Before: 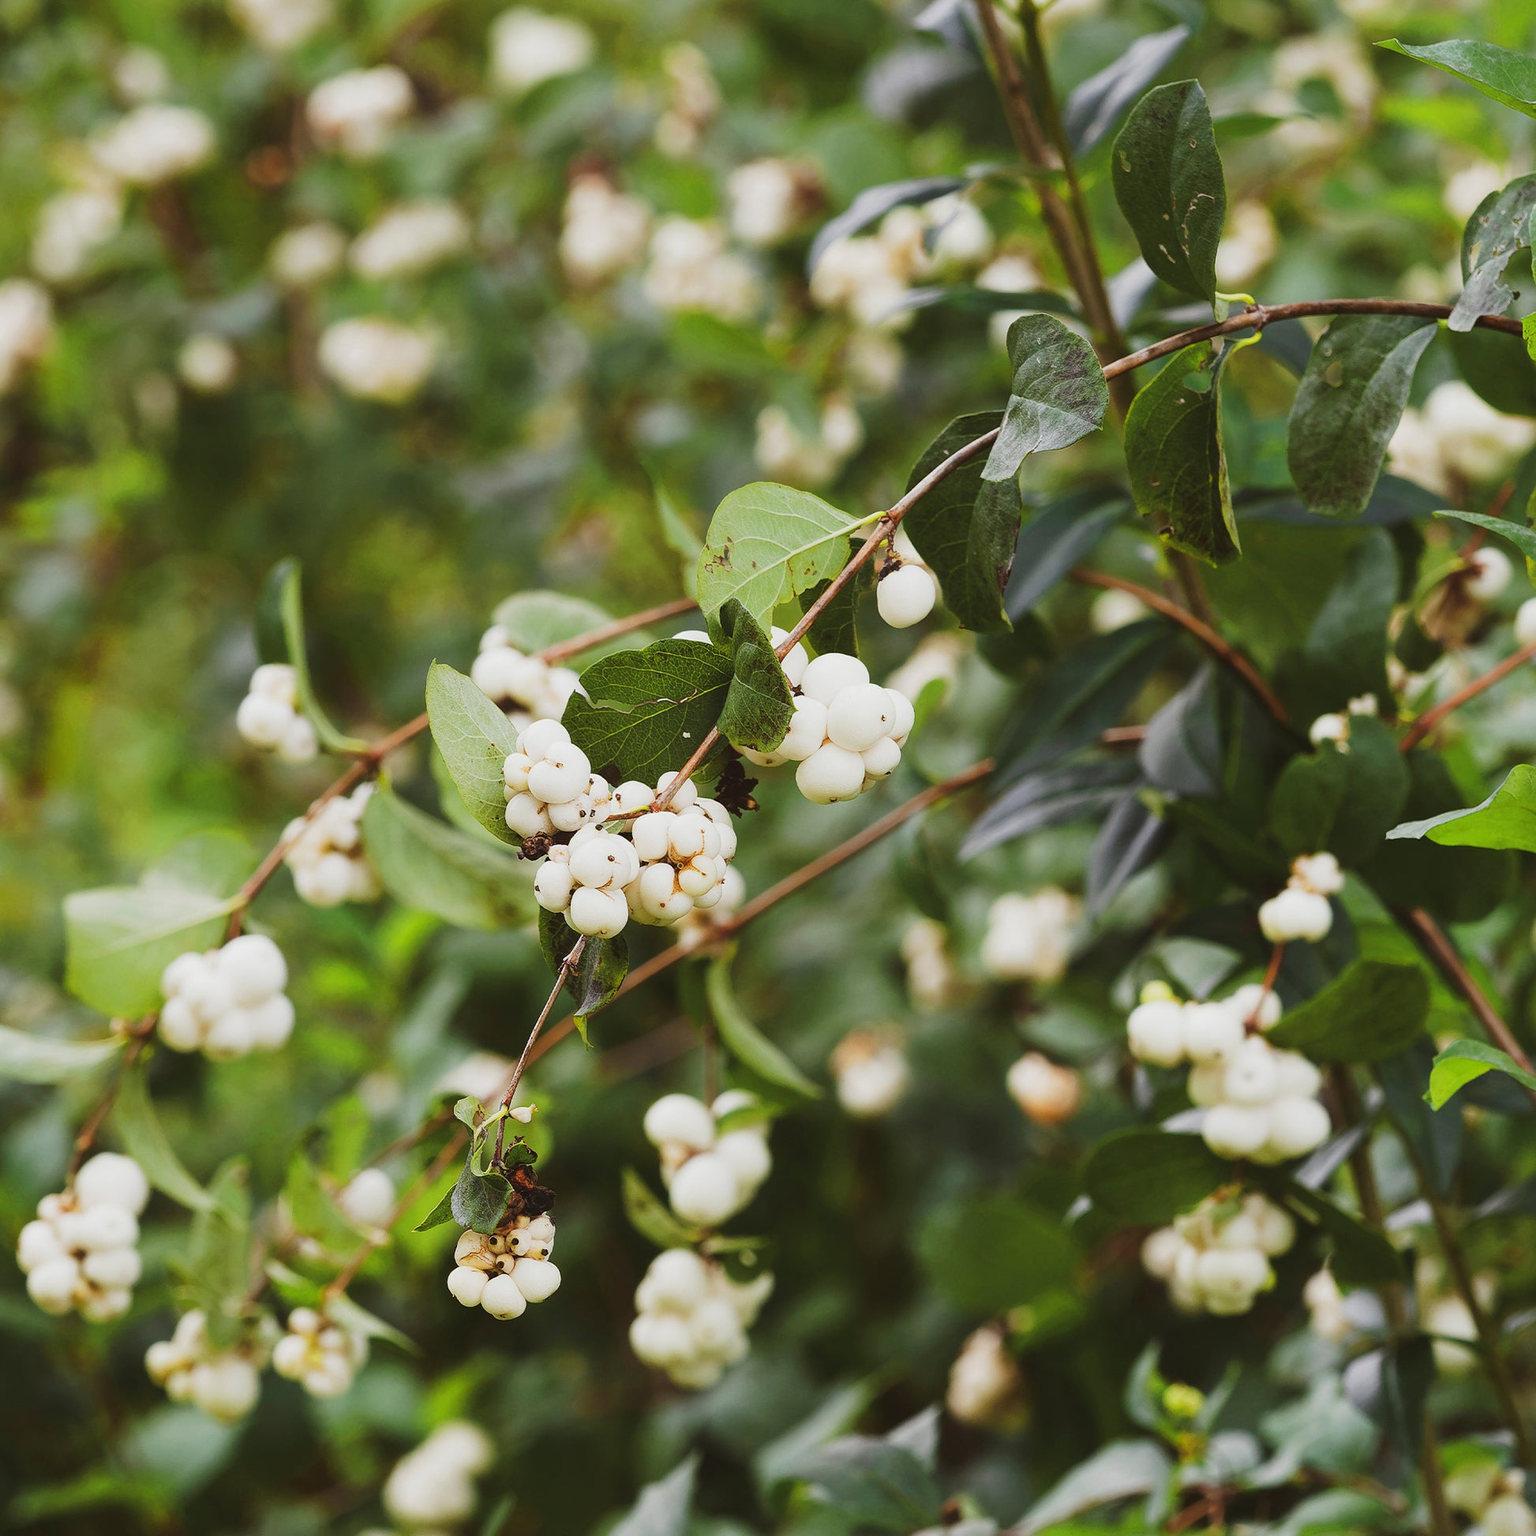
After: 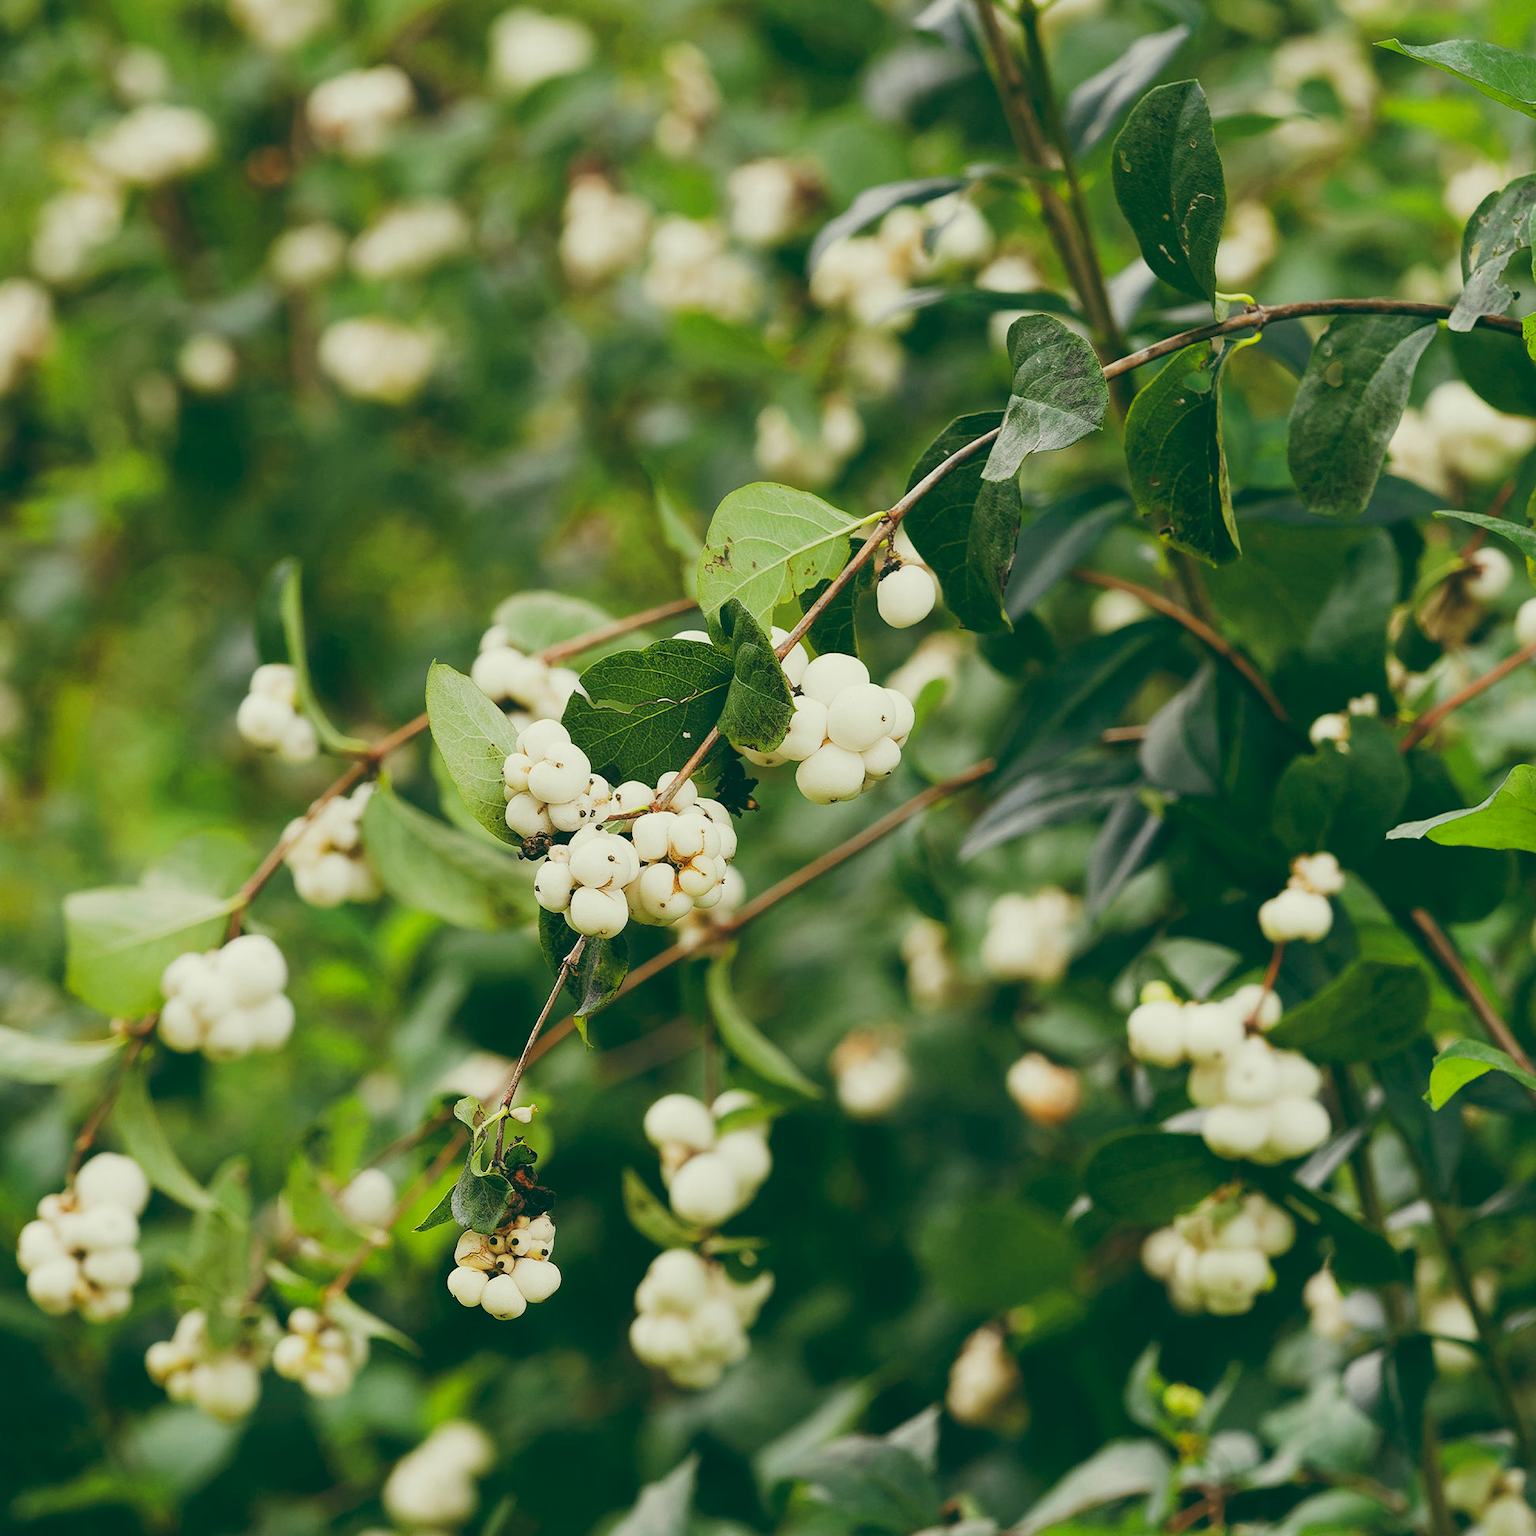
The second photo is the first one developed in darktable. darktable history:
color balance: lift [1.005, 0.99, 1.007, 1.01], gamma [1, 1.034, 1.032, 0.966], gain [0.873, 1.055, 1.067, 0.933]
exposure: black level correction 0.001, exposure 0.14 EV, compensate highlight preservation false
